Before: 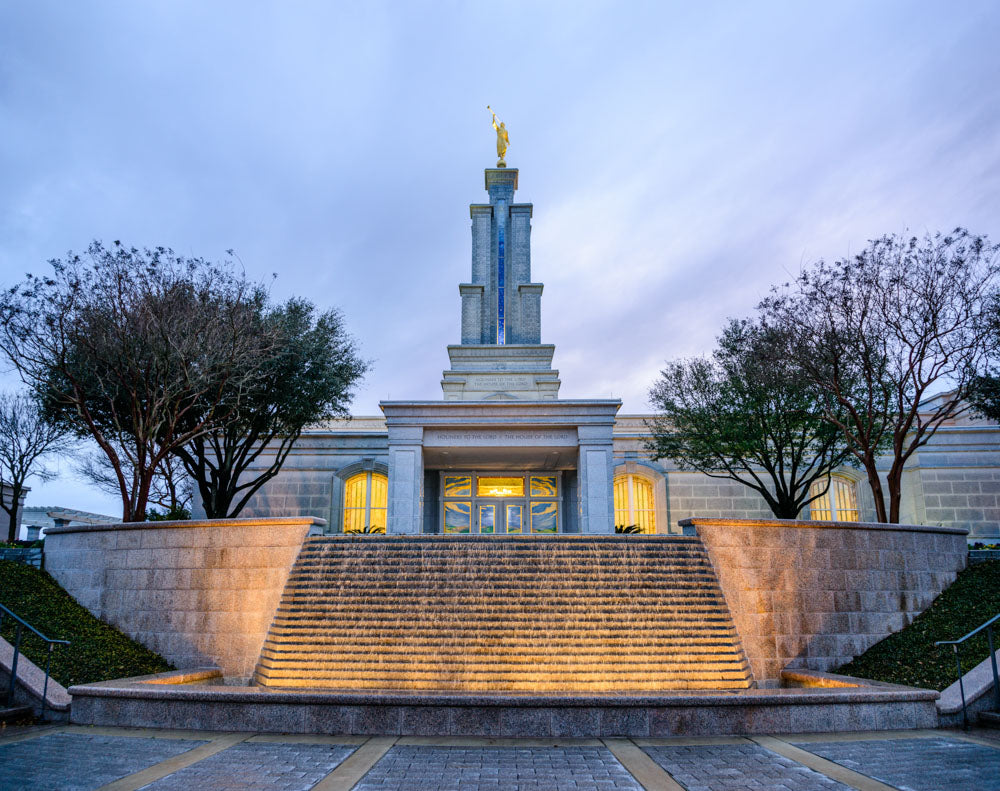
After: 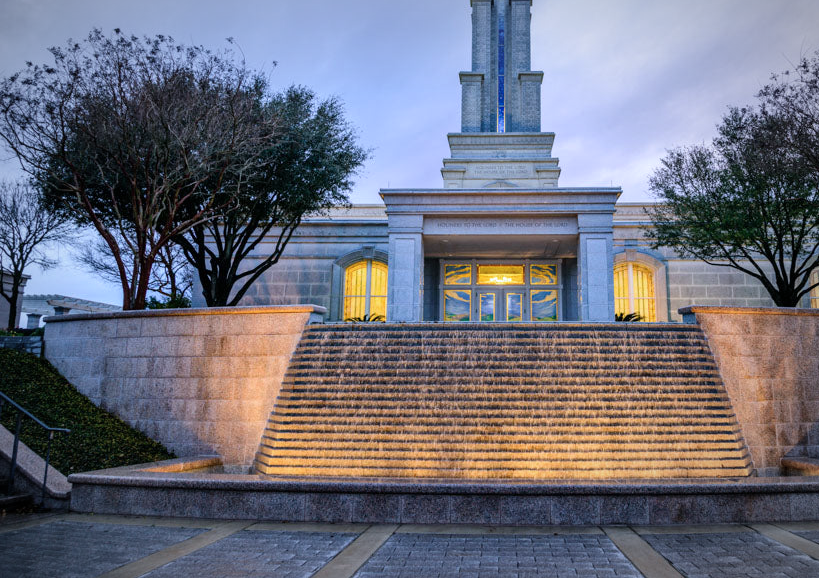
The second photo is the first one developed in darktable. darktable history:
crop: top 26.838%, right 18.013%
vignetting: fall-off start 67.88%, fall-off radius 67.89%, automatic ratio true
color calibration: illuminant as shot in camera, x 0.358, y 0.373, temperature 4628.91 K
